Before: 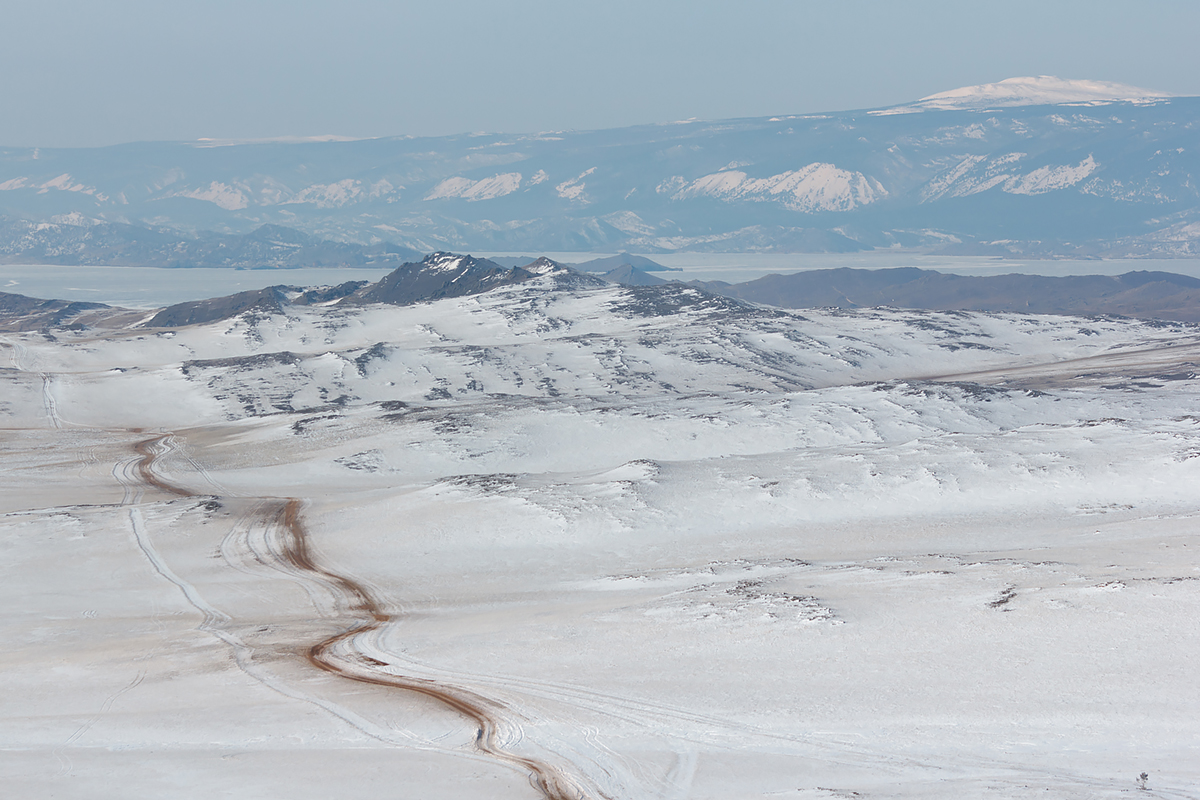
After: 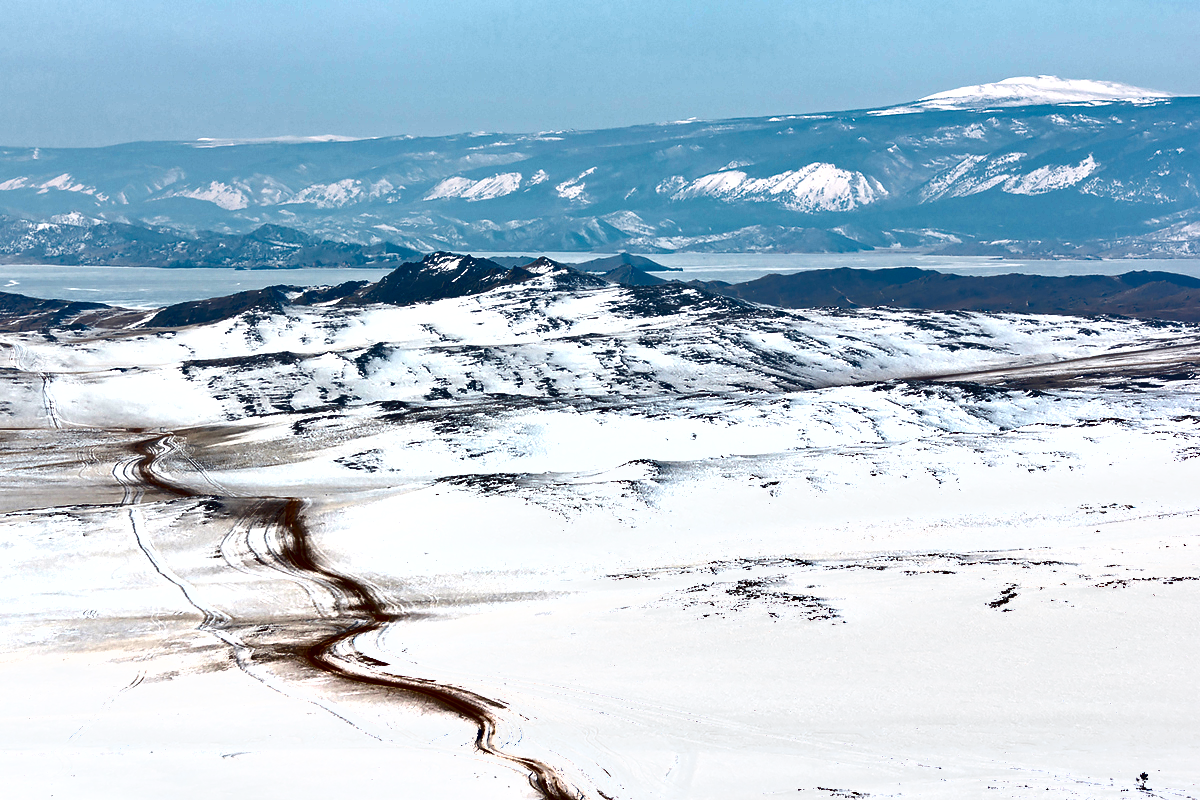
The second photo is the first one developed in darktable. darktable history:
haze removal: strength 0.281, distance 0.246, compatibility mode true, adaptive false
exposure: black level correction 0, exposure 1.123 EV, compensate highlight preservation false
shadows and highlights: white point adjustment -3.62, highlights -63.57, soften with gaussian
color balance rgb: power › luminance -3.66%, power › hue 145.17°, perceptual saturation grading › global saturation 20%, perceptual saturation grading › highlights -25.586%, perceptual saturation grading › shadows 49.379%
